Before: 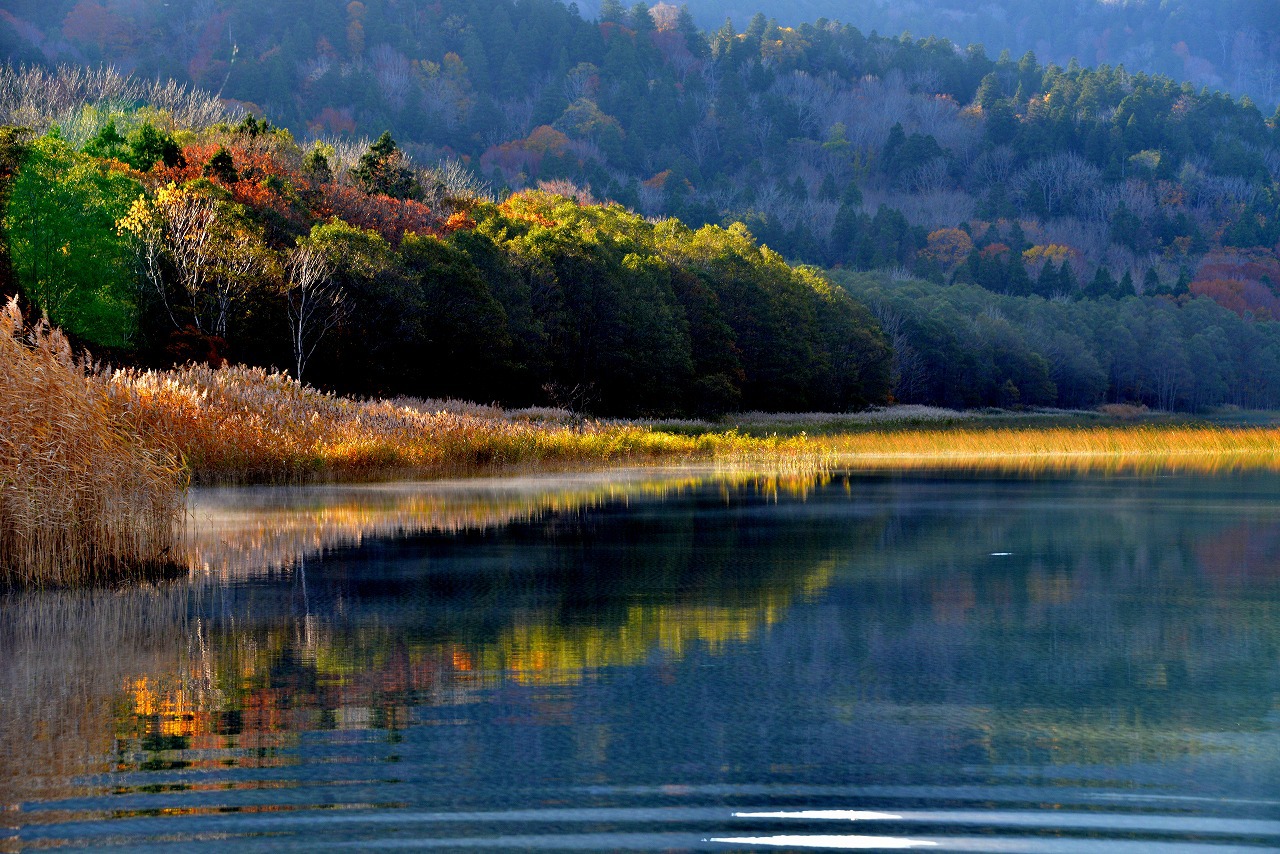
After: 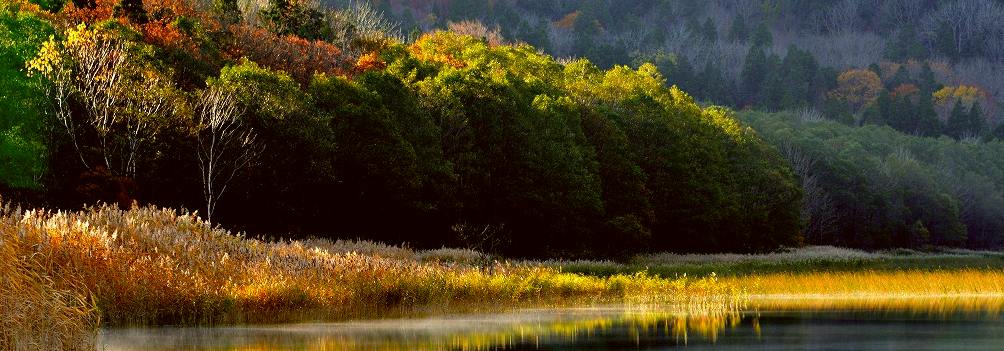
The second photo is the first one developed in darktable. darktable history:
crop: left 7.099%, top 18.685%, right 14.435%, bottom 40.173%
color correction: highlights a* -1.75, highlights b* 10.53, shadows a* 0.351, shadows b* 19.02
